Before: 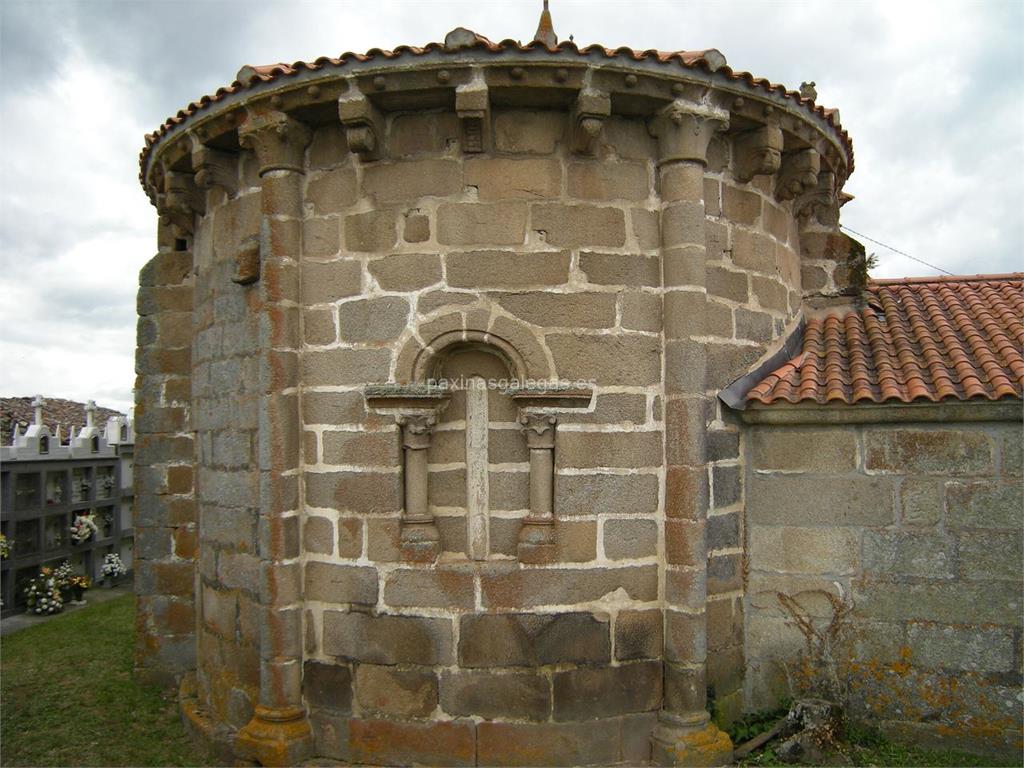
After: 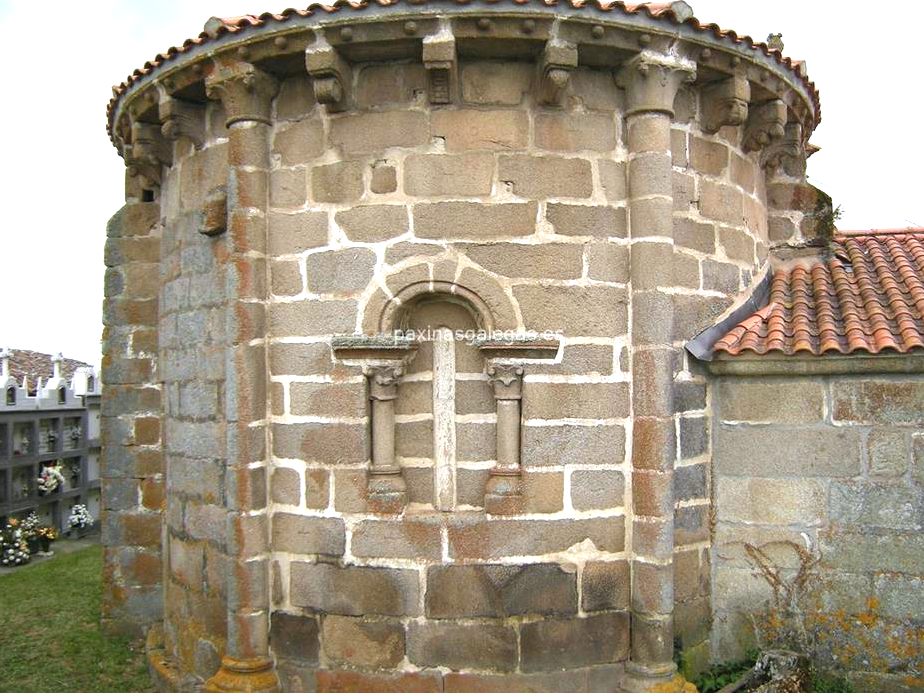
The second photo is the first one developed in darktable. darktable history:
exposure: black level correction 0, exposure 1.1 EV, compensate exposure bias true, compensate highlight preservation false
crop: left 3.305%, top 6.436%, right 6.389%, bottom 3.258%
color calibration: illuminant as shot in camera, x 0.358, y 0.373, temperature 4628.91 K
